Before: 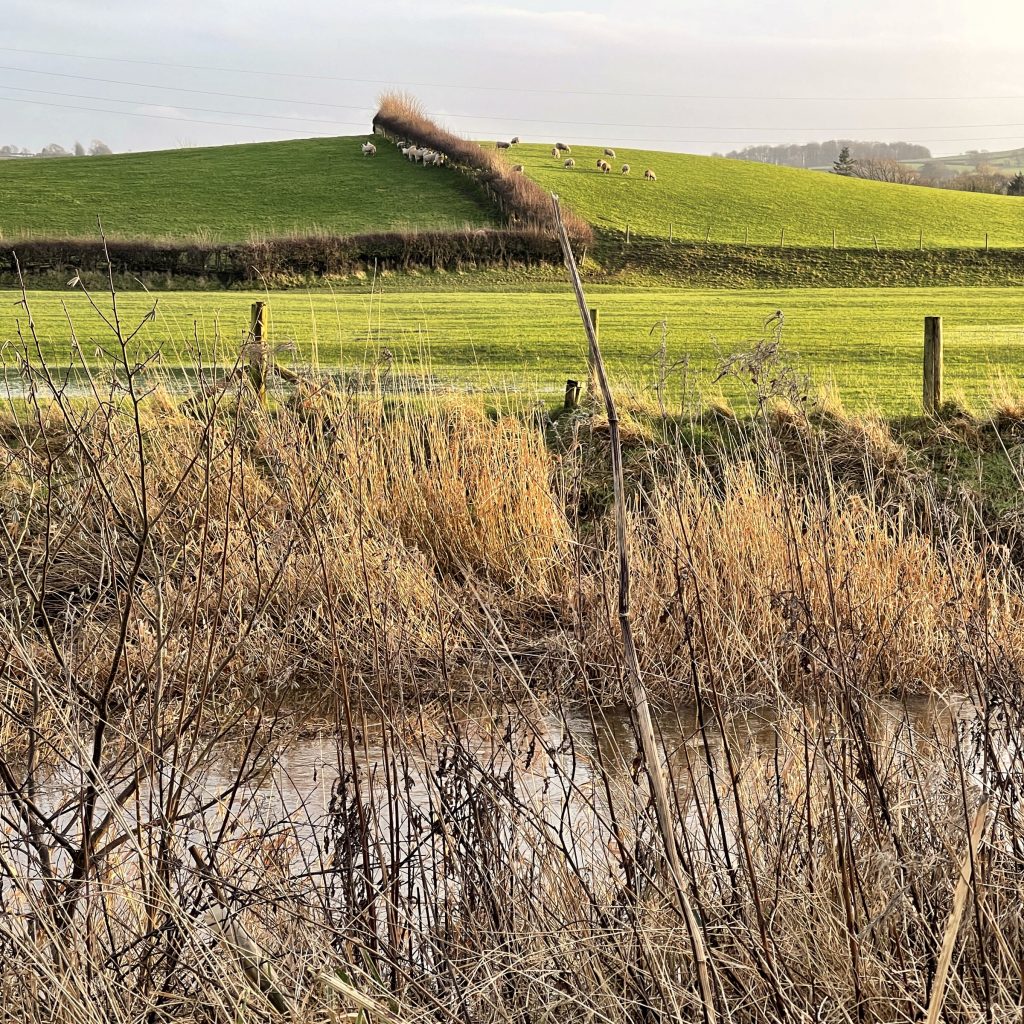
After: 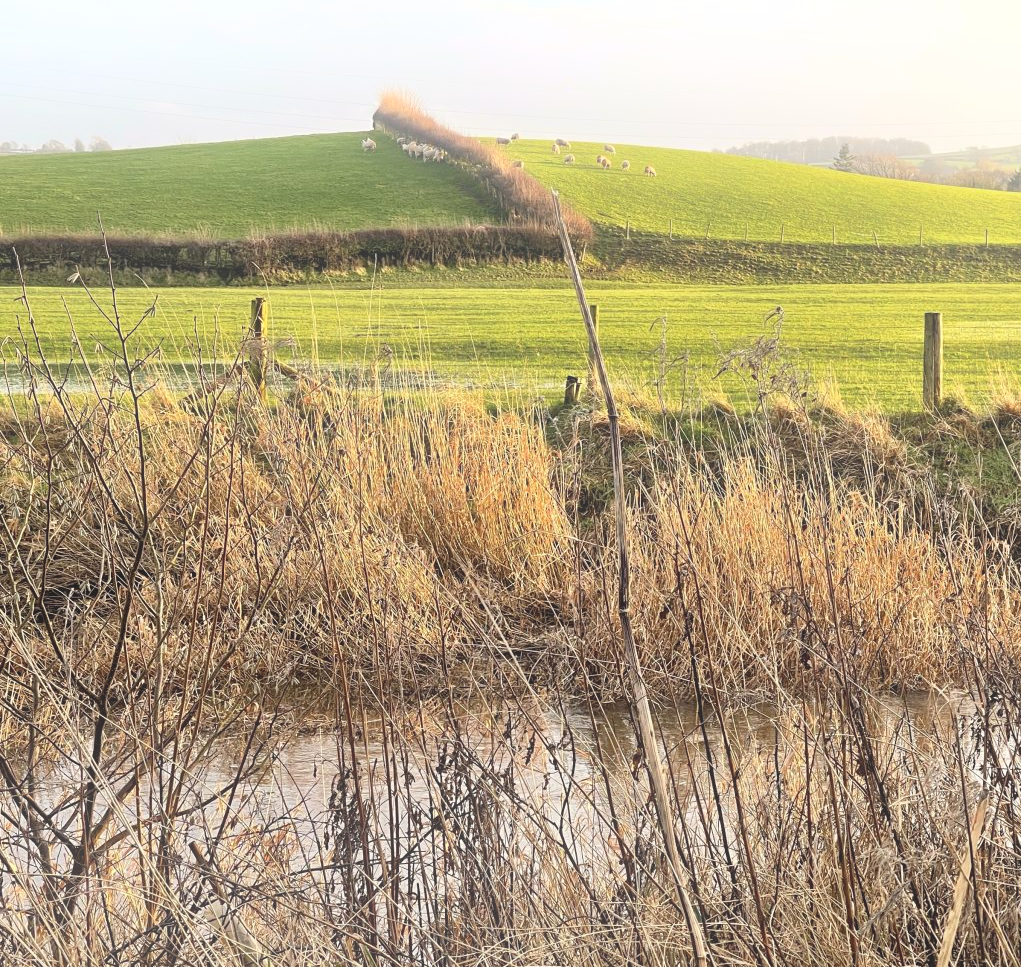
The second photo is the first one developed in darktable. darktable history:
crop: top 0.448%, right 0.264%, bottom 5.045%
bloom: on, module defaults
